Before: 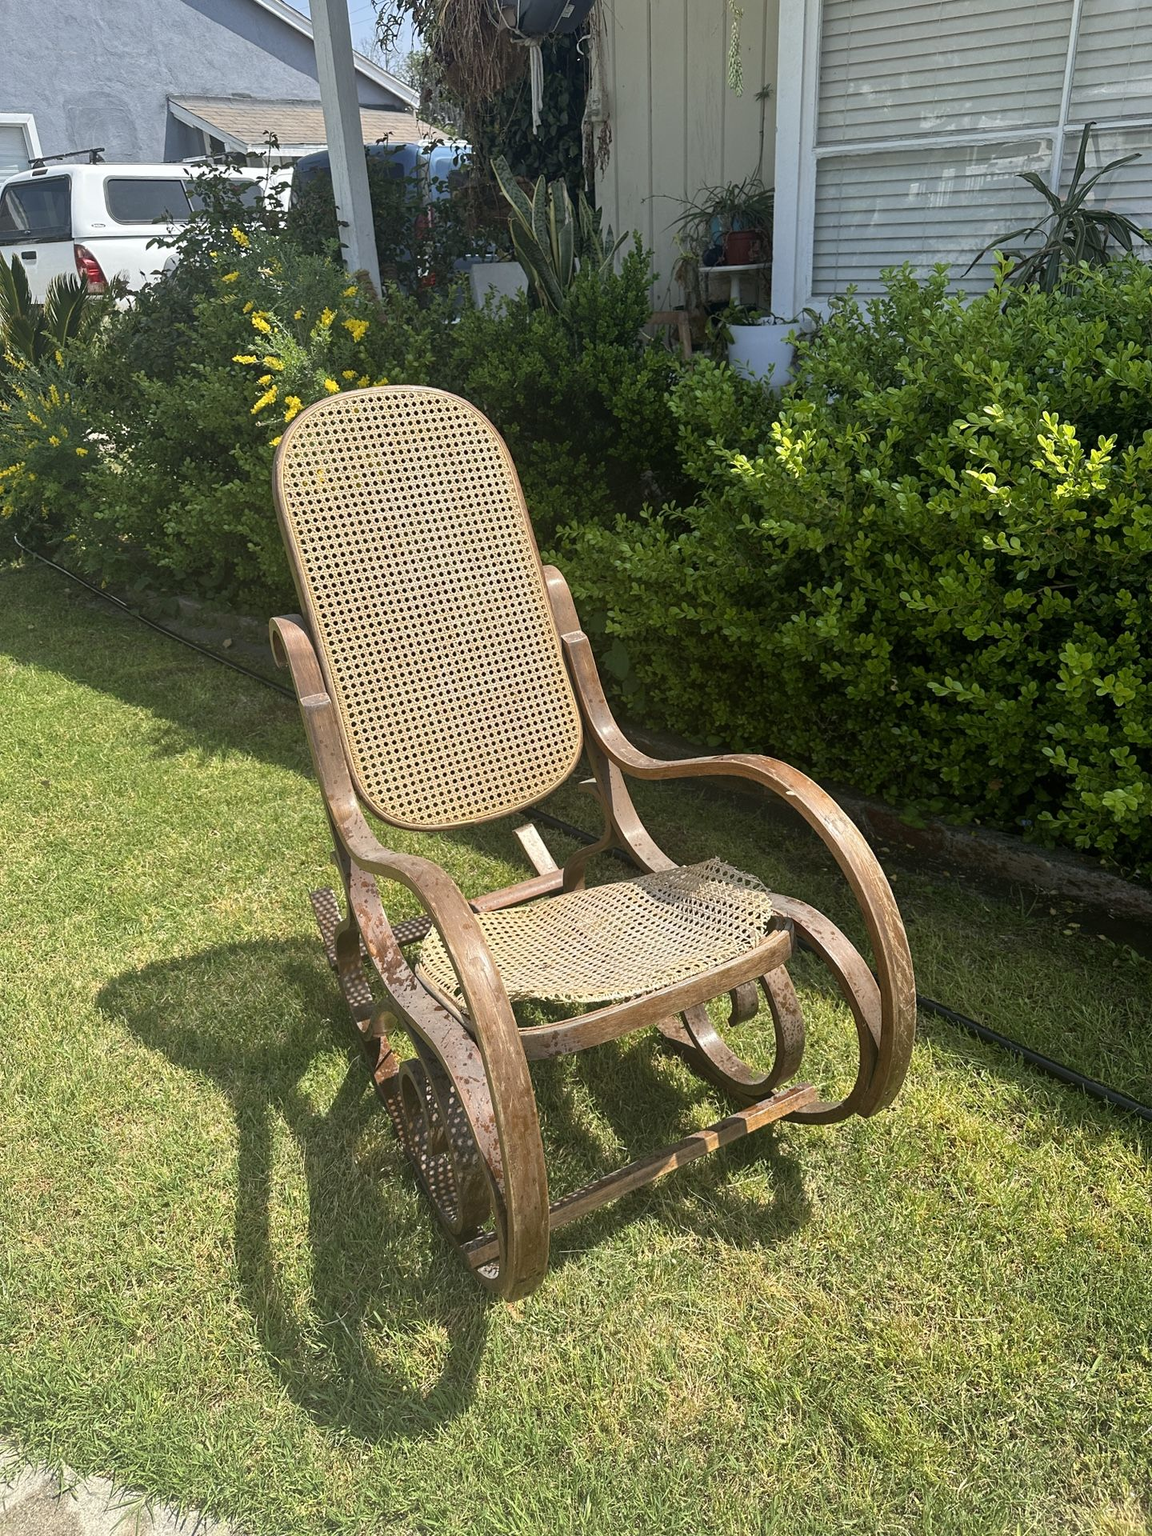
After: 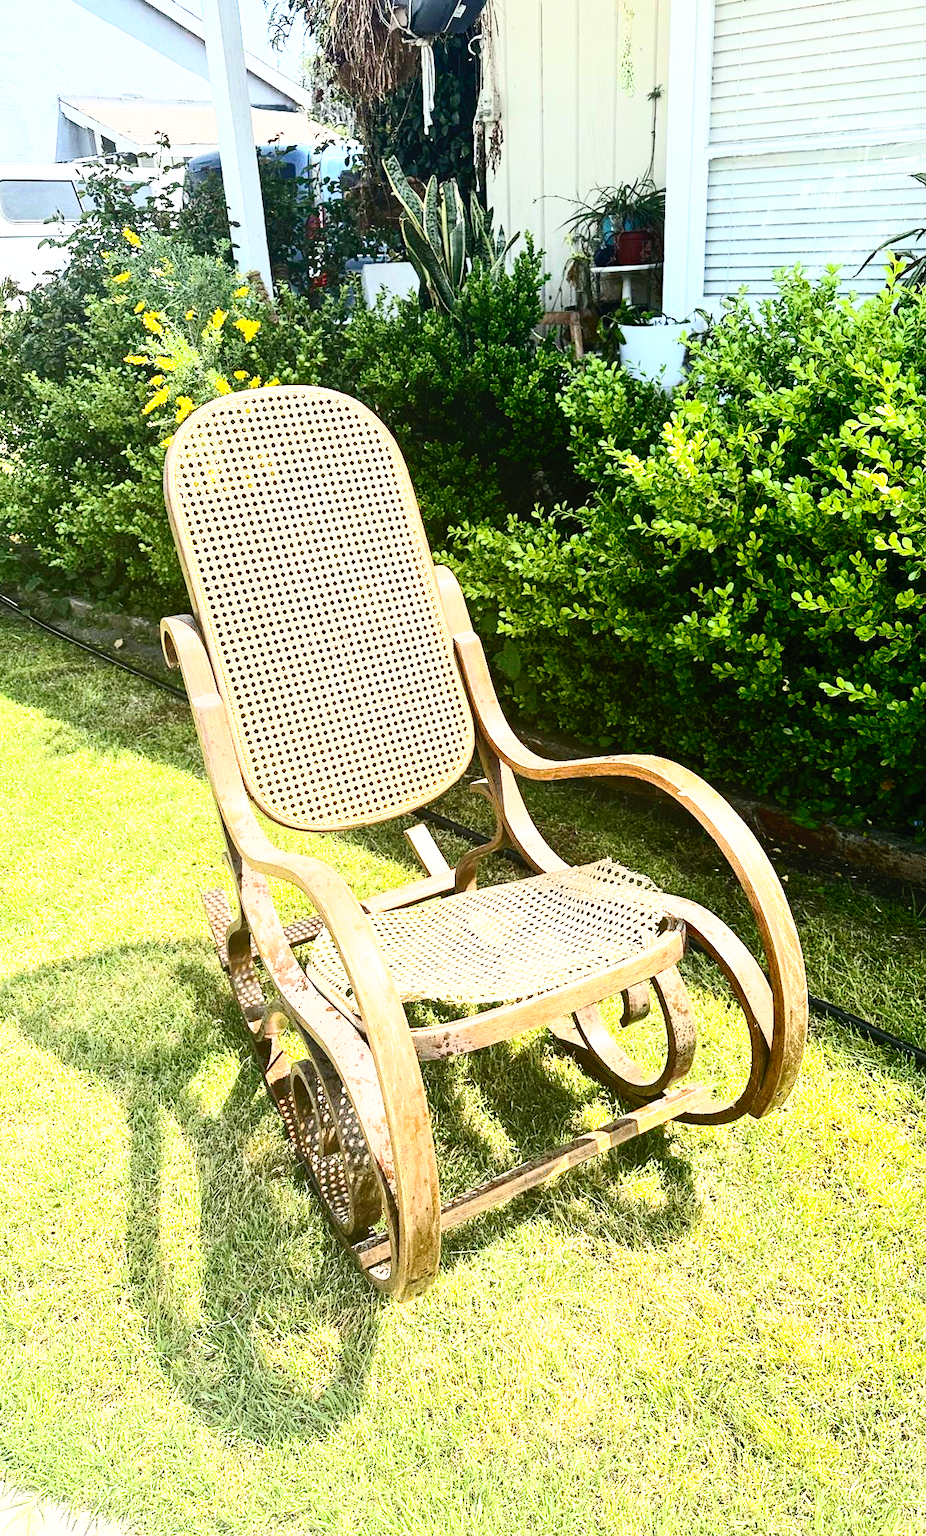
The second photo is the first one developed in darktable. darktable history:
crop and rotate: left 9.478%, right 10.135%
contrast brightness saturation: contrast 0.614, brightness 0.359, saturation 0.136
base curve: curves: ch0 [(0, 0) (0.012, 0.01) (0.073, 0.168) (0.31, 0.711) (0.645, 0.957) (1, 1)], preserve colors none
